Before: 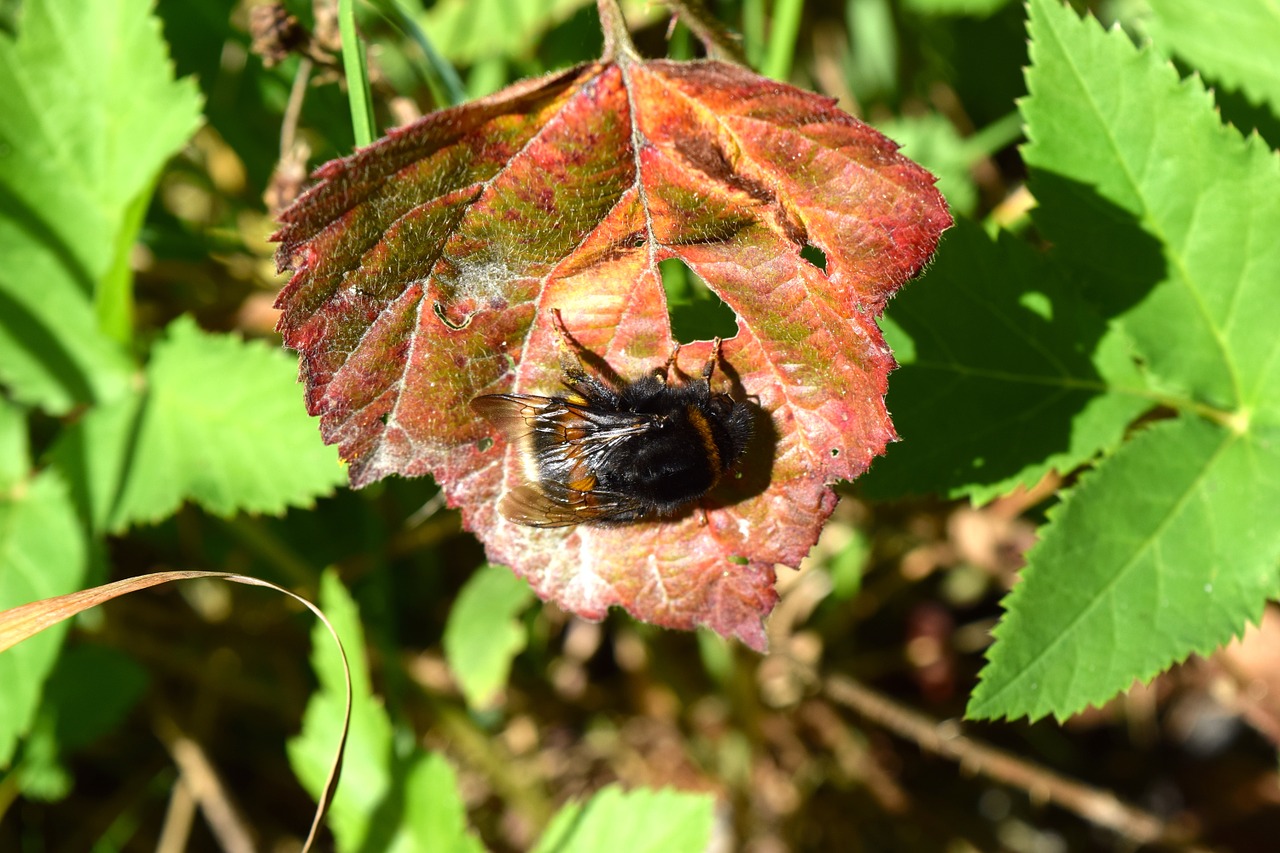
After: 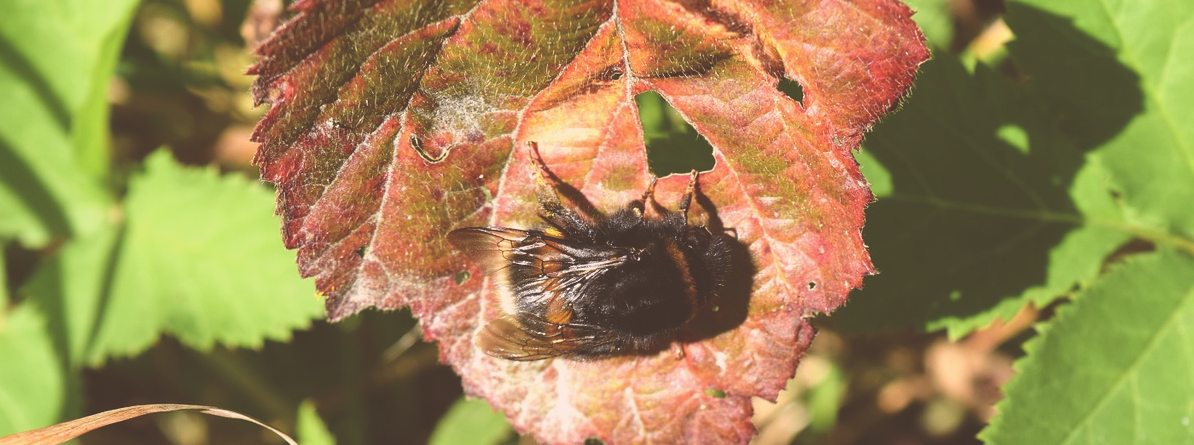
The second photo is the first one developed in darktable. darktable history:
color correction: highlights a* 6.24, highlights b* 7.49, shadows a* 6.55, shadows b* 7.3, saturation 0.886
exposure: black level correction -0.04, exposure 0.065 EV, compensate highlight preservation false
crop: left 1.829%, top 19.583%, right 4.883%, bottom 28.222%
filmic rgb: black relative exposure -11.35 EV, white relative exposure 3.22 EV, hardness 6.76
